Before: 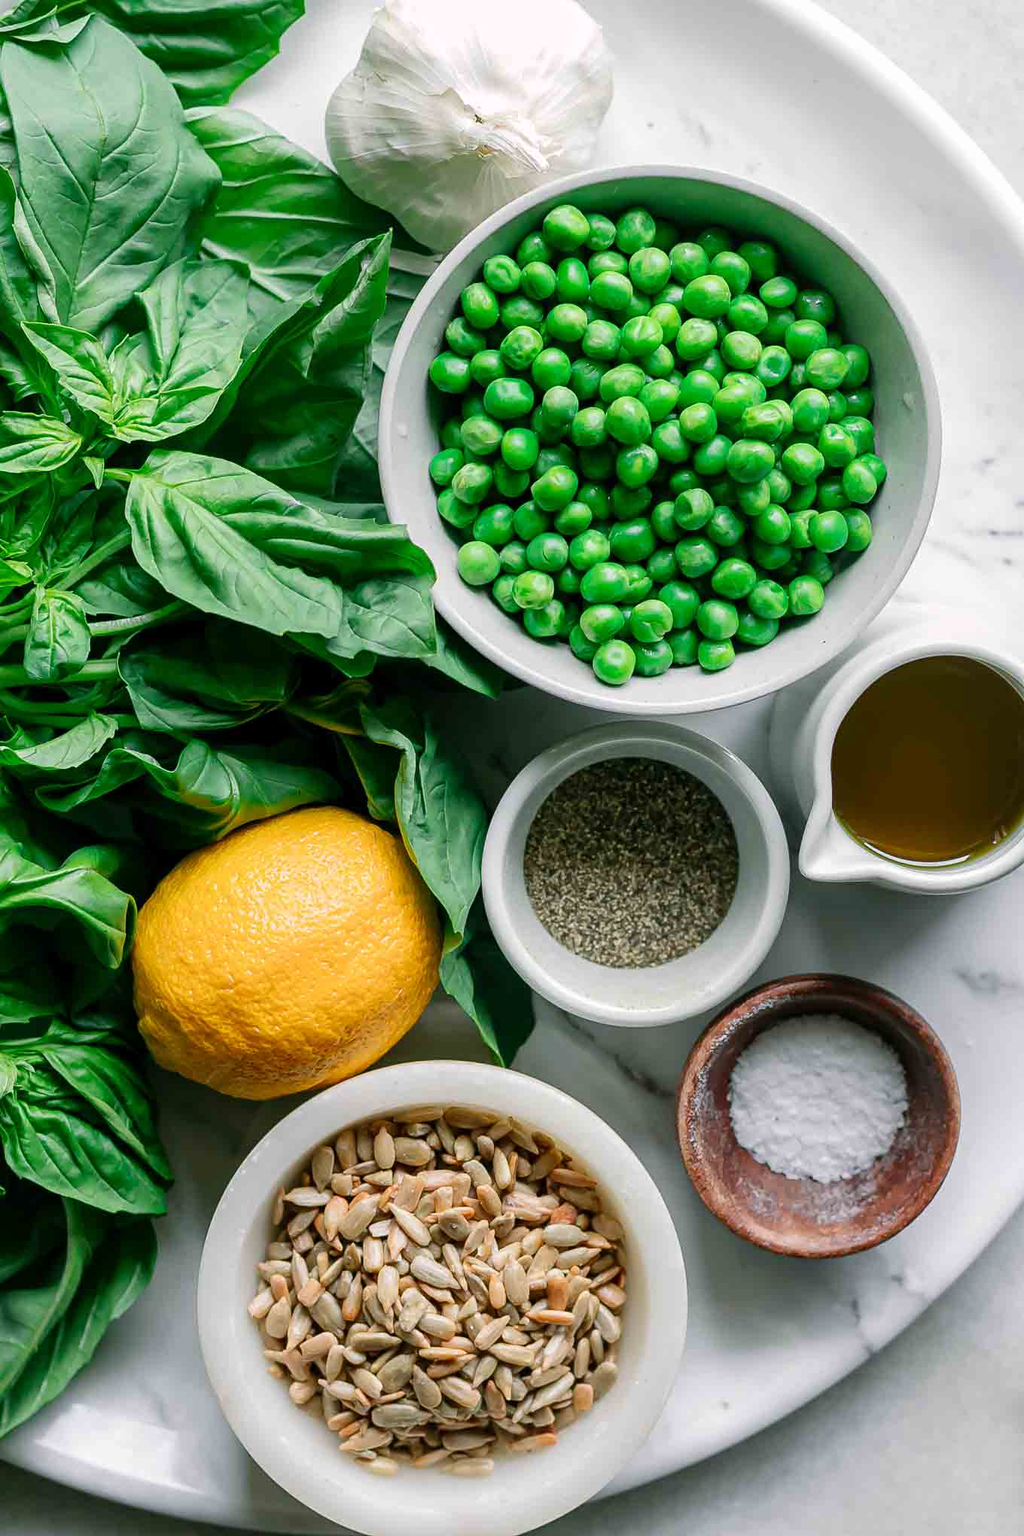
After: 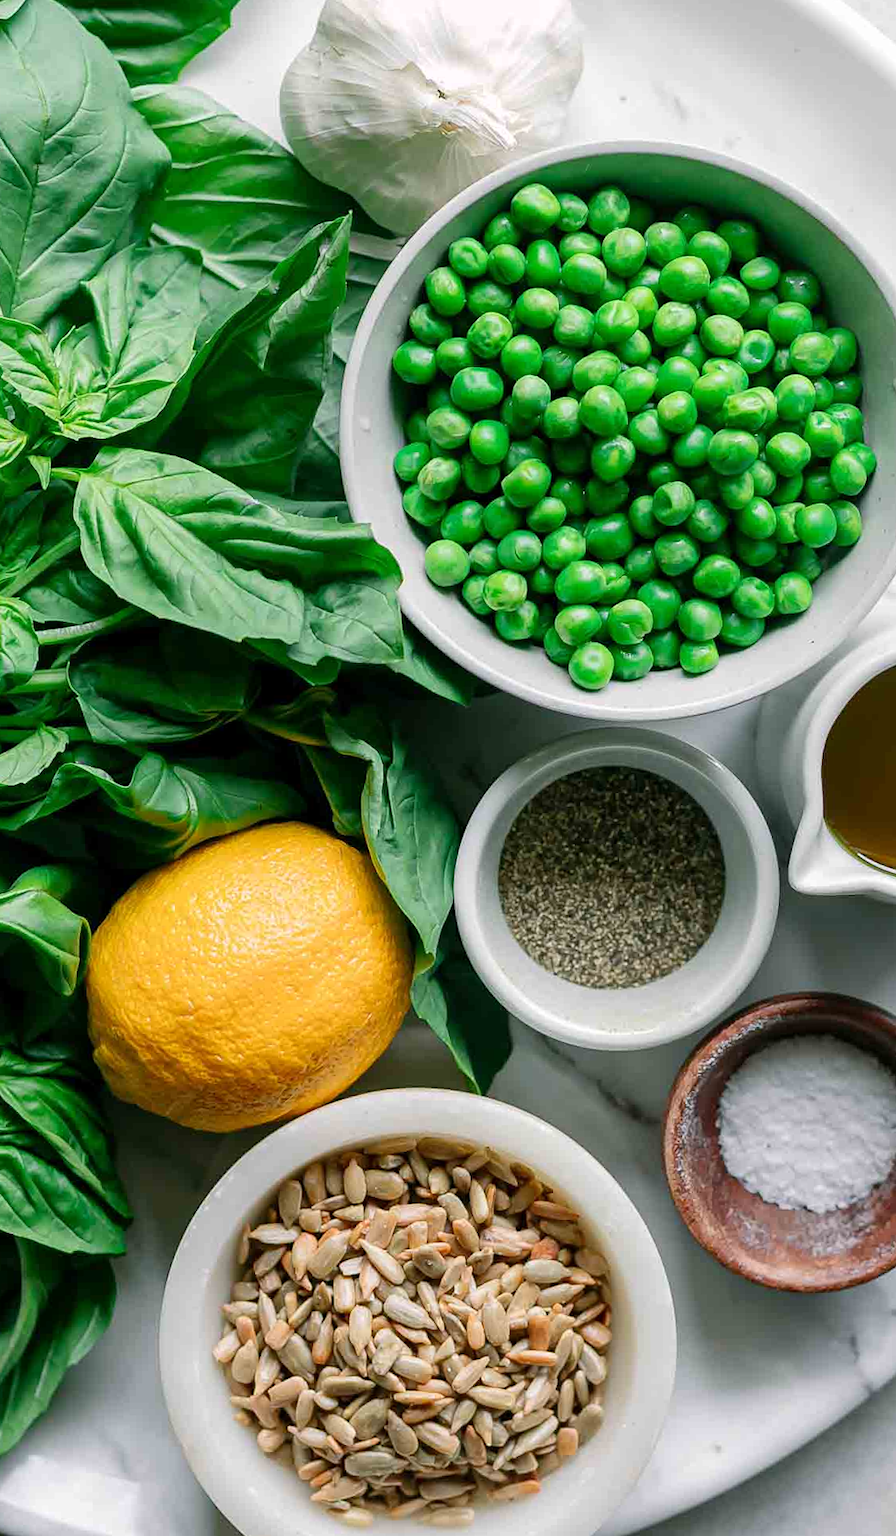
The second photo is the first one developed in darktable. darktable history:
crop and rotate: angle 0.663°, left 4.446%, top 1.146%, right 11.11%, bottom 2.424%
